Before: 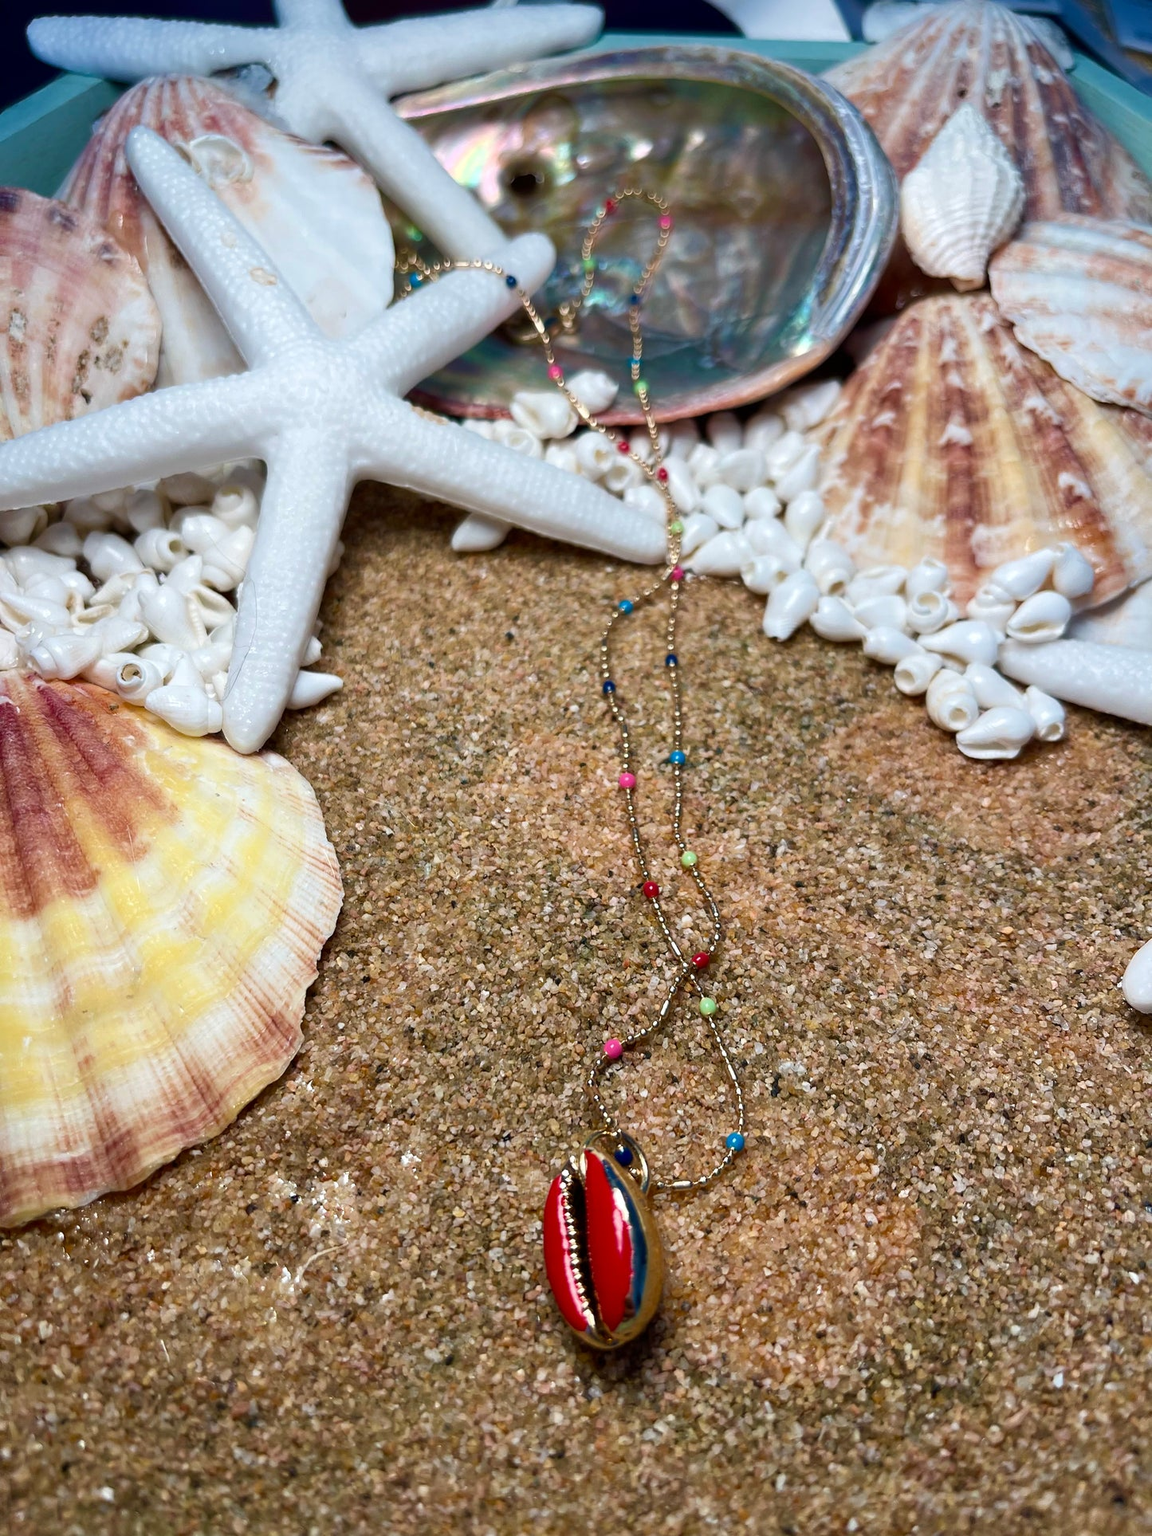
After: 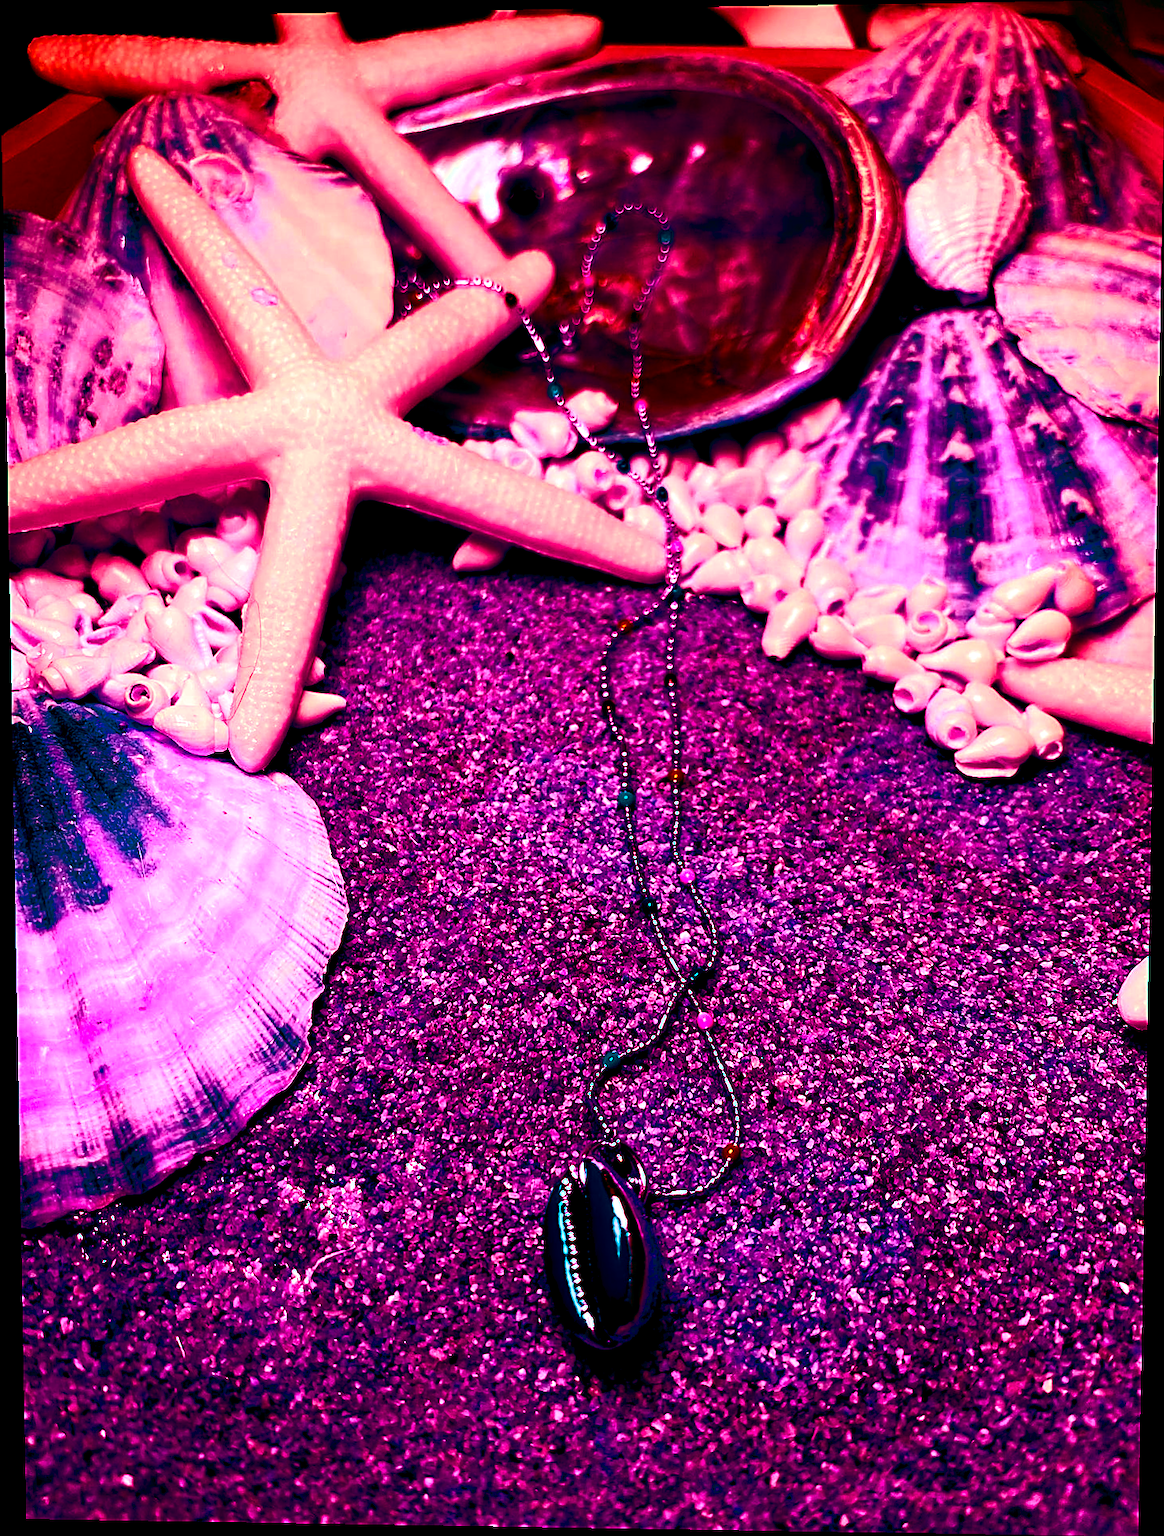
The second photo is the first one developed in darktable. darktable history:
rotate and perspective: lens shift (vertical) 0.048, lens shift (horizontal) -0.024, automatic cropping off
color balance rgb: shadows lift › luminance -18.76%, shadows lift › chroma 35.44%, power › luminance -3.76%, power › hue 142.17°, highlights gain › chroma 7.5%, highlights gain › hue 184.75°, global offset › luminance -0.52%, global offset › chroma 0.91%, global offset › hue 173.36°, shadows fall-off 300%, white fulcrum 2 EV, highlights fall-off 300%, linear chroma grading › shadows 17.19%, linear chroma grading › highlights 61.12%, linear chroma grading › global chroma 50%, hue shift -150.52°, perceptual brilliance grading › global brilliance 12%, mask middle-gray fulcrum 100%, contrast gray fulcrum 38.43%, contrast 35.15%, saturation formula JzAzBz (2021)
sharpen: amount 0.575
contrast brightness saturation: contrast 0.4, brightness 0.1, saturation 0.21
